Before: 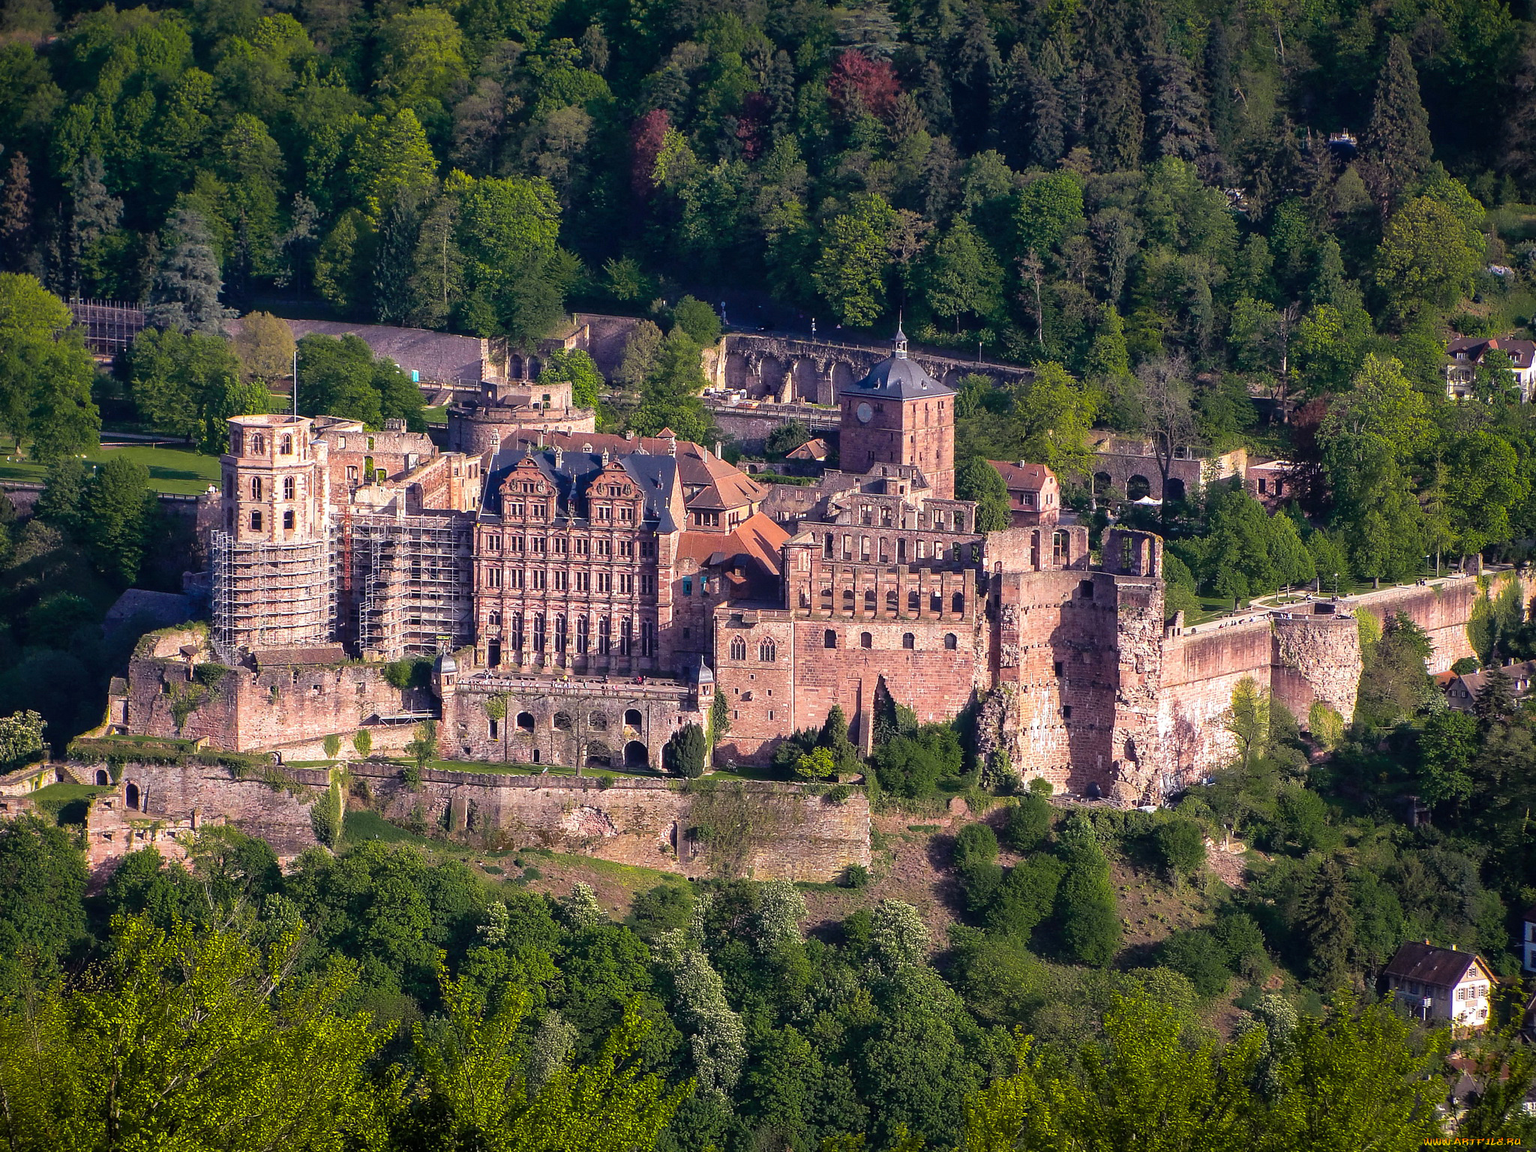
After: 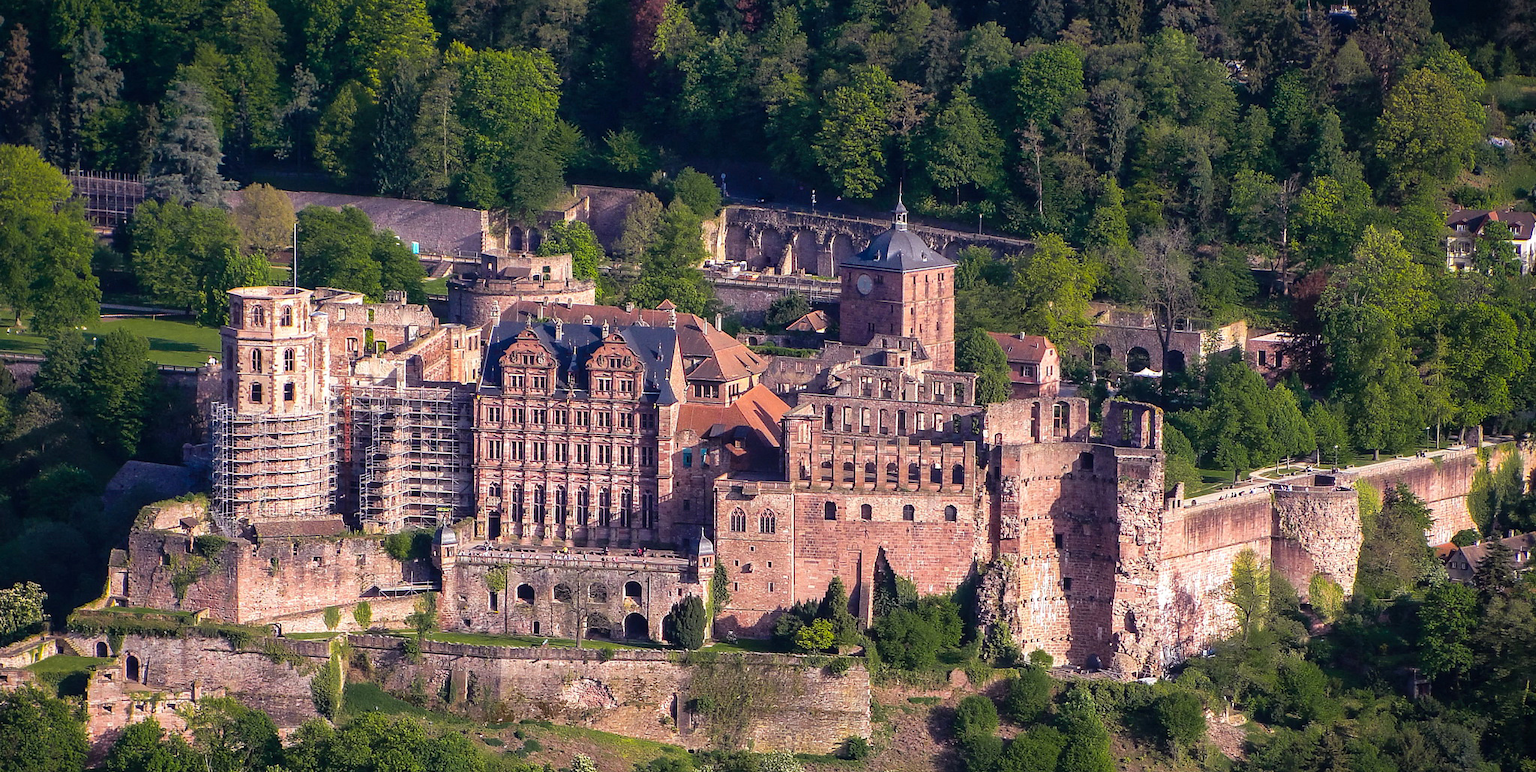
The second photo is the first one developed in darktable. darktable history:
crop: top 11.165%, bottom 21.714%
